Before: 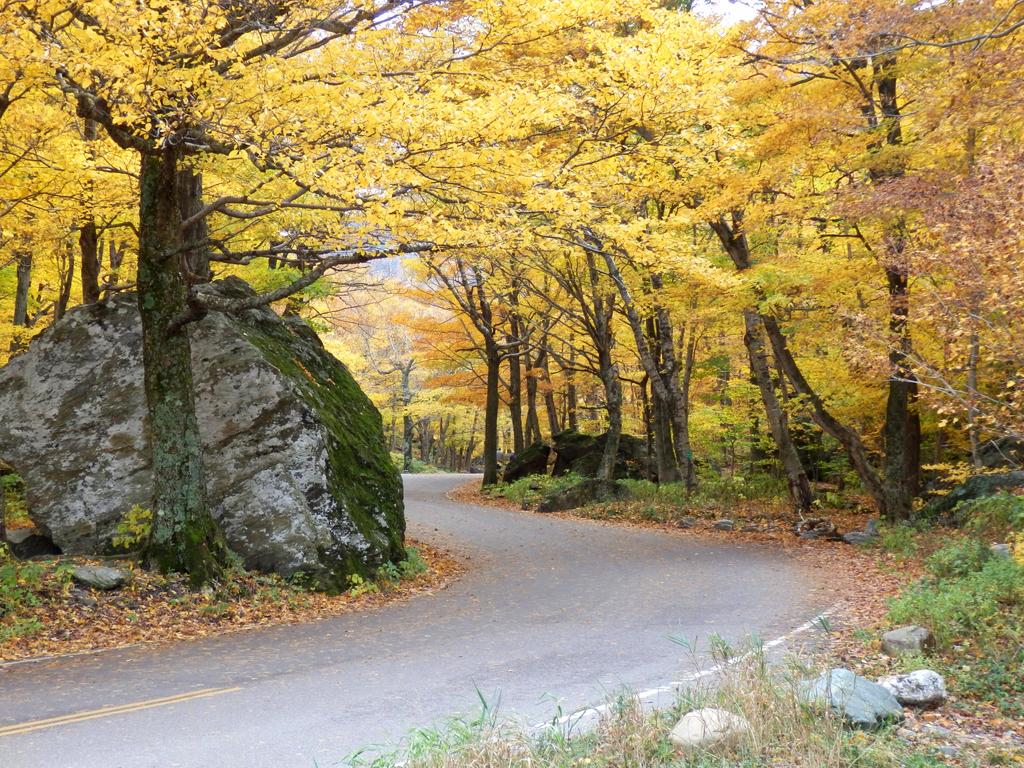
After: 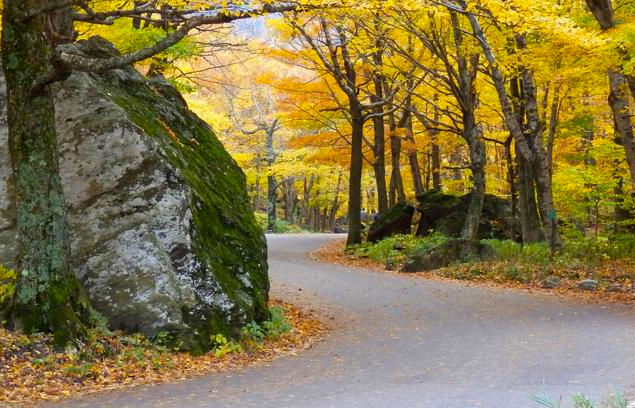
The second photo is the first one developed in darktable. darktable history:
color balance rgb: perceptual saturation grading › global saturation 20%, global vibrance 20%
crop: left 13.312%, top 31.28%, right 24.627%, bottom 15.582%
